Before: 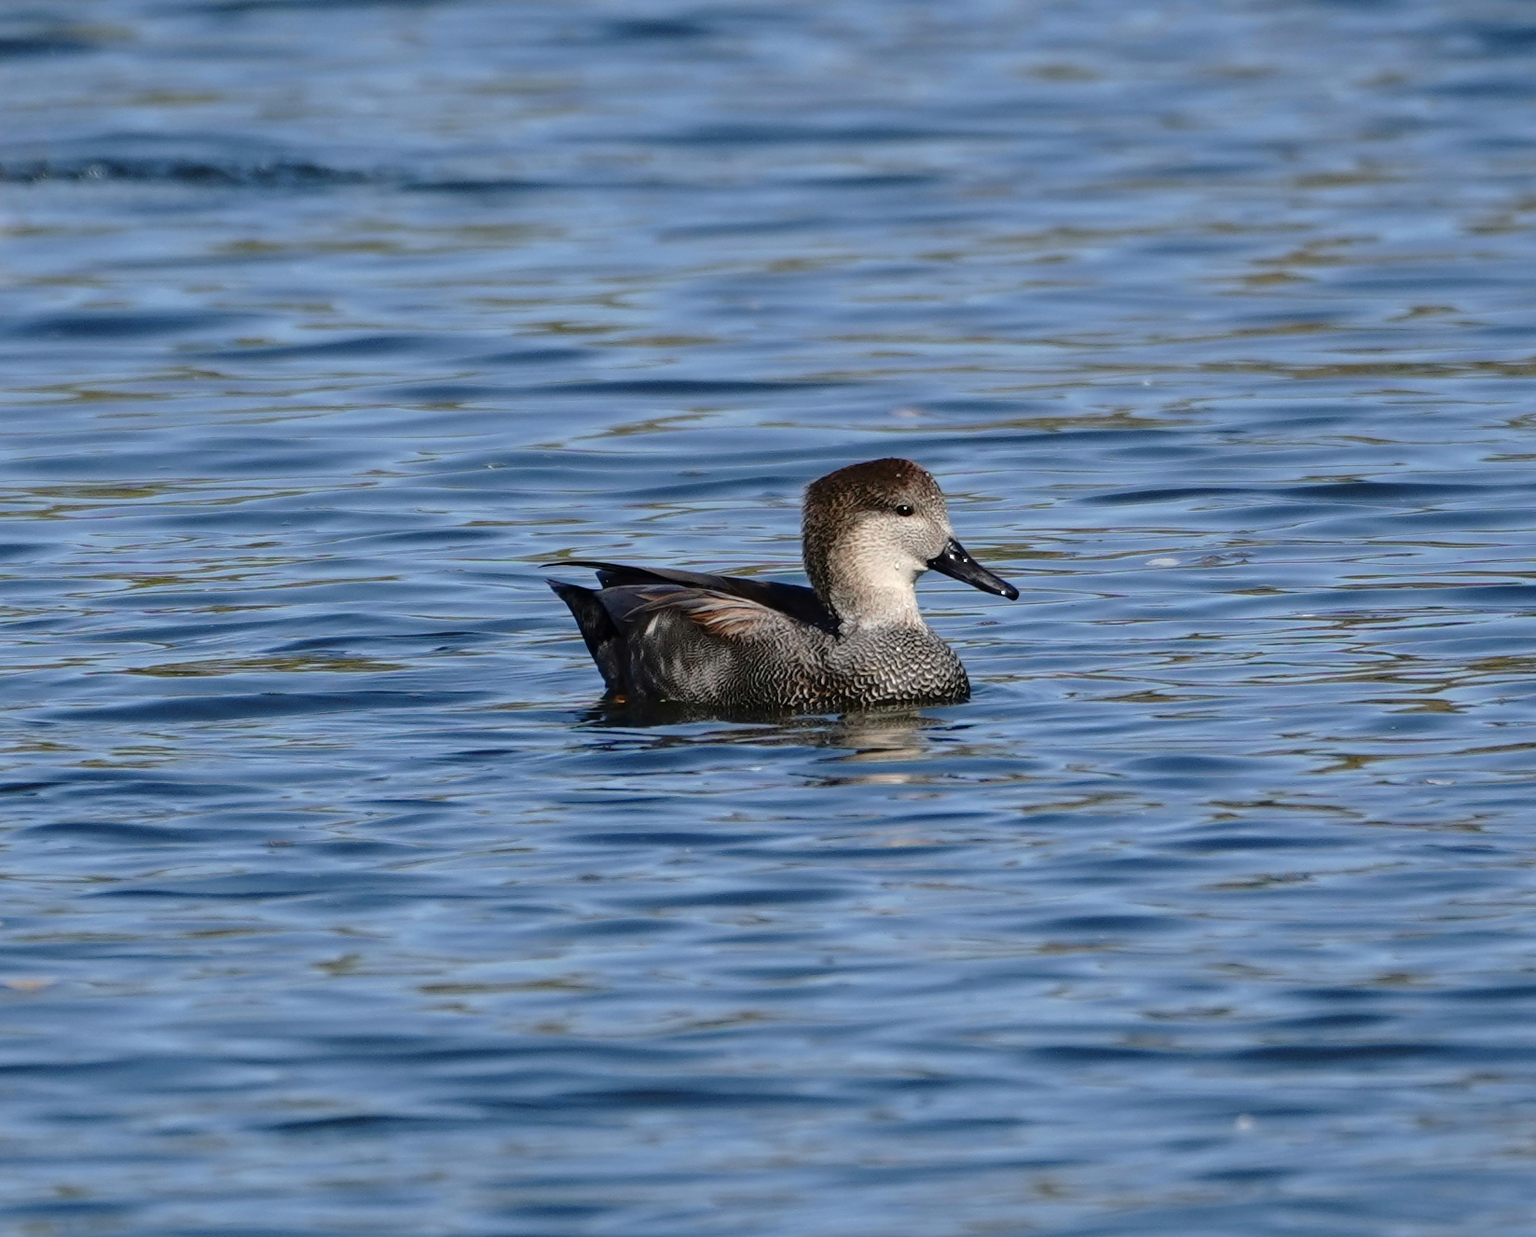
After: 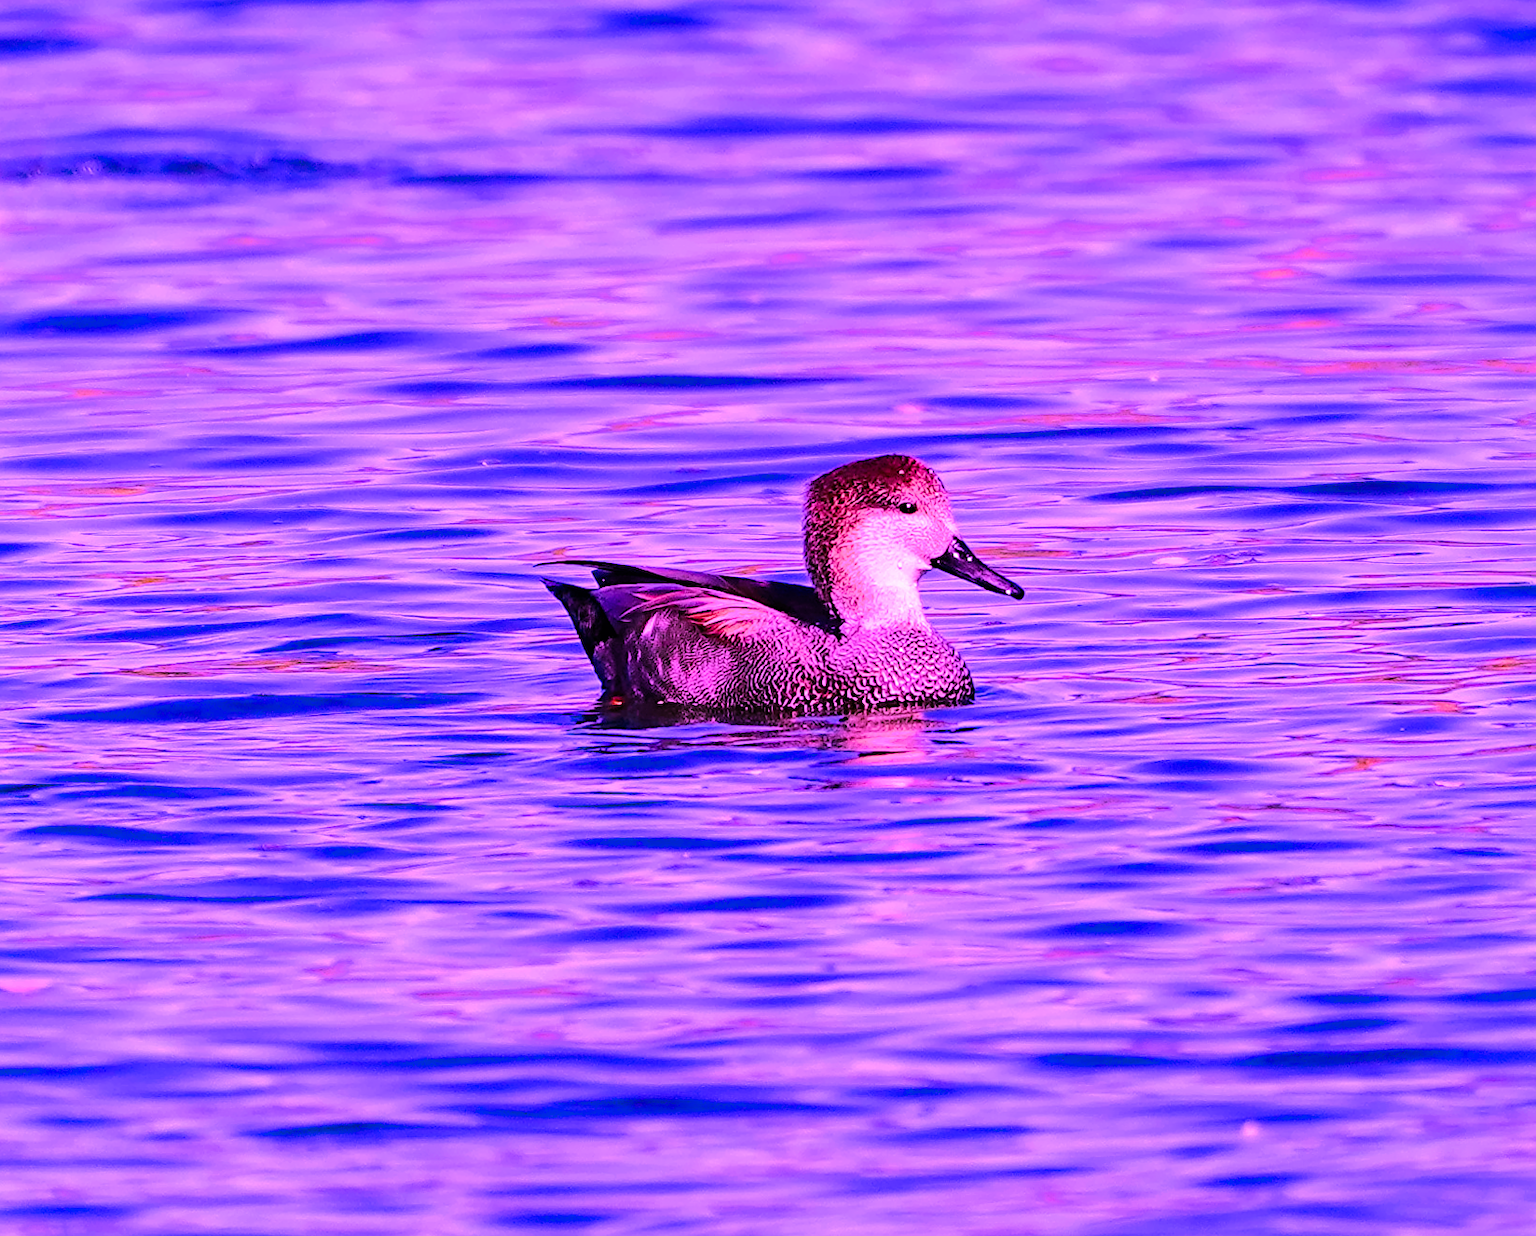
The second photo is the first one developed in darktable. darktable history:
denoise (profiled): patch size 2, strength 1.125, preserve shadows 1.03, bias correction -0.346, scattering 0.272, a [-1, 0, 0], b [0, 0, 0], compensate highlight preservation false
filmic rgb: black relative exposure -7.15 EV, white relative exposure 5.36 EV, hardness 3.02, color science v6 (2022)
highlight reconstruction: iterations 1, diameter of reconstruction 64 px
lens correction: scale 1.01, crop 1, focal 85, aperture 2.8, distance 7.77, camera "Canon EOS RP", lens "Canon RF 85mm F2 MACRO IS STM"
raw denoise: x [[0, 0.25, 0.5, 0.75, 1] ×4]
sharpen: on, module defaults
color balance rgb: linear chroma grading › global chroma 9%, perceptual saturation grading › global saturation 36%, perceptual saturation grading › shadows 35%, perceptual brilliance grading › global brilliance 15%, perceptual brilliance grading › shadows -35%, global vibrance 15%
white balance: red 1.803, blue 1.886
exposure: black level correction 0, exposure 1 EV, compensate exposure bias true, compensate highlight preservation false
